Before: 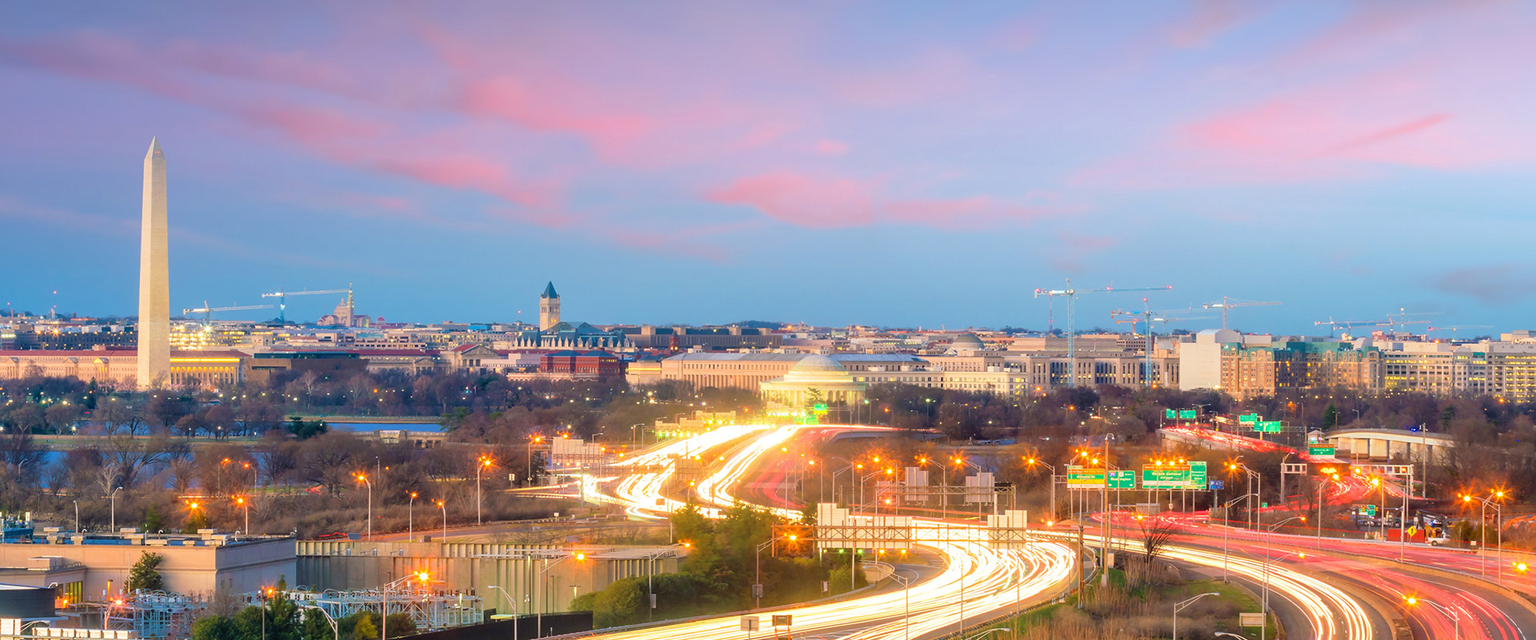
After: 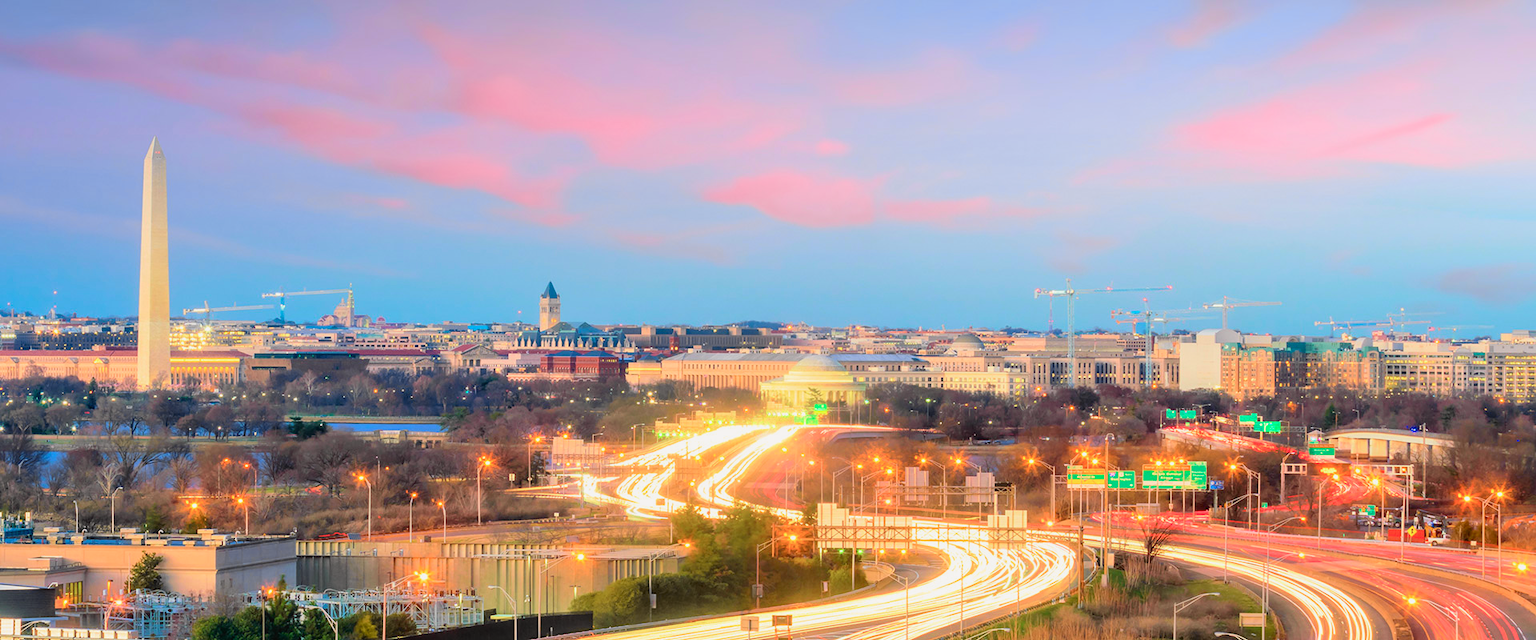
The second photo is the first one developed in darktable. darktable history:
tone curve: curves: ch0 [(0, 0.019) (0.066, 0.043) (0.189, 0.182) (0.368, 0.407) (0.501, 0.564) (0.677, 0.729) (0.851, 0.861) (0.997, 0.959)]; ch1 [(0, 0) (0.187, 0.121) (0.388, 0.346) (0.437, 0.409) (0.474, 0.472) (0.499, 0.501) (0.514, 0.507) (0.548, 0.557) (0.653, 0.663) (0.812, 0.856) (1, 1)]; ch2 [(0, 0) (0.246, 0.214) (0.421, 0.427) (0.459, 0.484) (0.5, 0.504) (0.518, 0.516) (0.529, 0.548) (0.56, 0.576) (0.607, 0.63) (0.744, 0.734) (0.867, 0.821) (0.993, 0.889)], color space Lab, independent channels, preserve colors none
